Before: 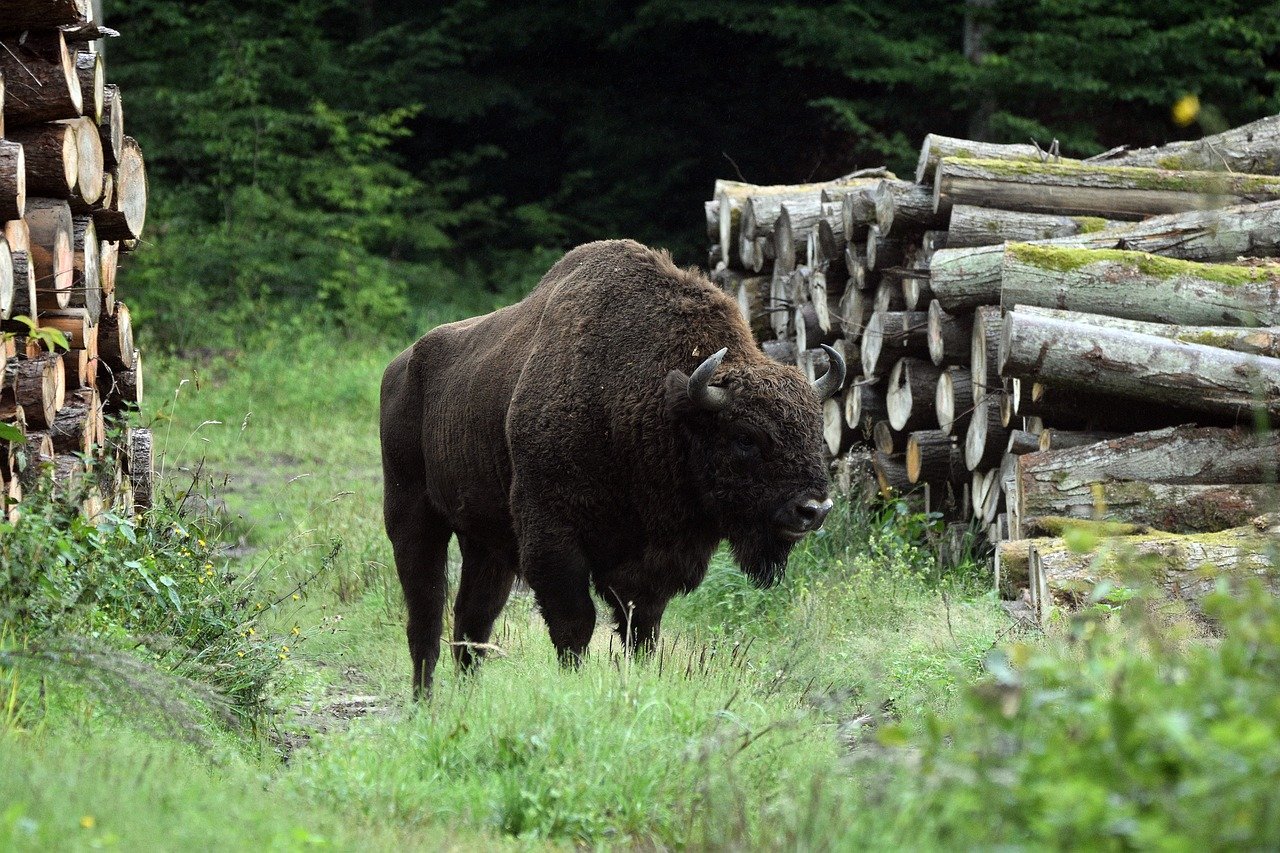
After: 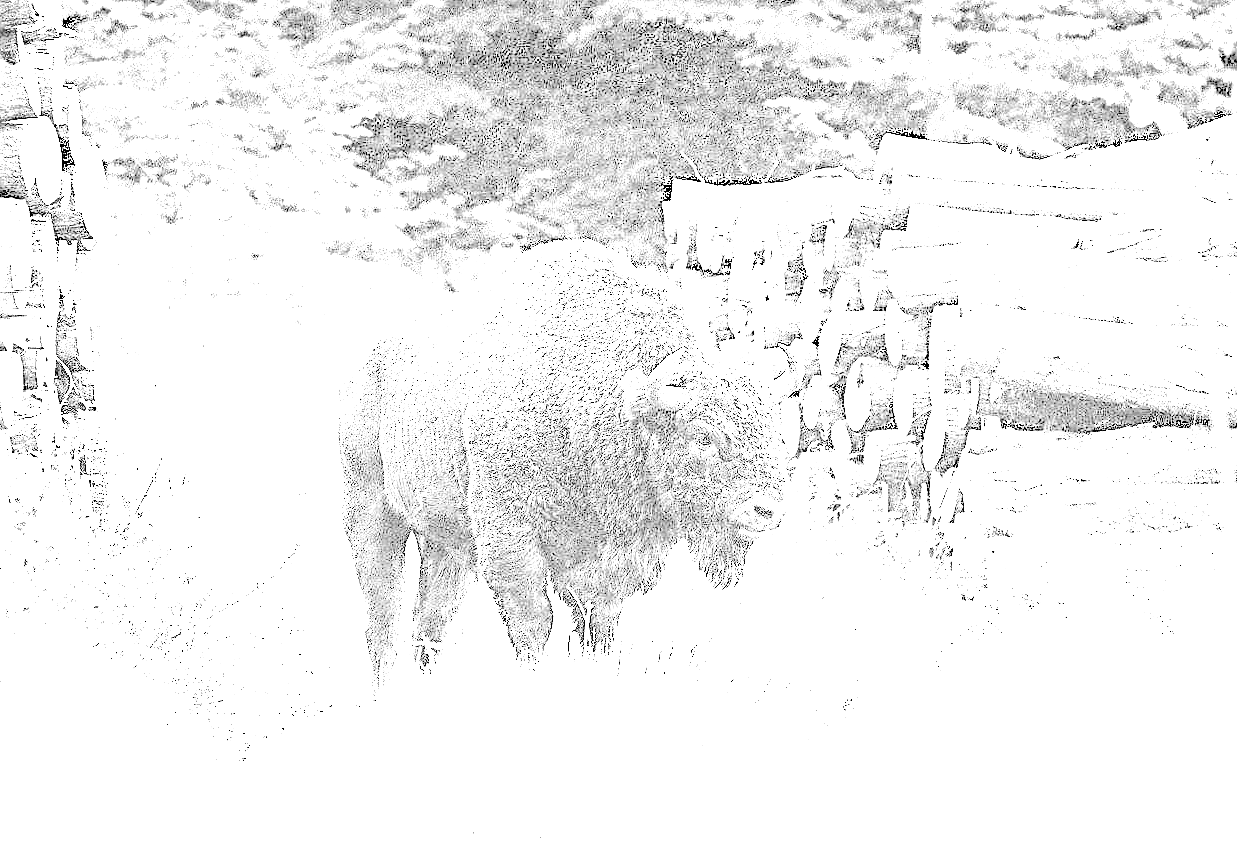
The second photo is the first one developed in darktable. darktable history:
tone curve: curves: ch0 [(0, 0) (0.003, 0.01) (0.011, 0.014) (0.025, 0.029) (0.044, 0.051) (0.069, 0.072) (0.1, 0.097) (0.136, 0.123) (0.177, 0.16) (0.224, 0.2) (0.277, 0.248) (0.335, 0.305) (0.399, 0.37) (0.468, 0.454) (0.543, 0.534) (0.623, 0.609) (0.709, 0.681) (0.801, 0.752) (0.898, 0.841) (1, 1)], color space Lab, independent channels, preserve colors none
exposure: exposure 7.932 EV, compensate highlight preservation false
filmic rgb: black relative exposure -3.43 EV, white relative exposure 3.45 EV, hardness 2.36, contrast 1.104
tone equalizer: -7 EV 0.158 EV, -6 EV 0.62 EV, -5 EV 1.19 EV, -4 EV 1.33 EV, -3 EV 1.17 EV, -2 EV 0.6 EV, -1 EV 0.159 EV
crop and rotate: left 3.348%
sharpen: on, module defaults
color zones: curves: ch0 [(0, 0.613) (0.01, 0.613) (0.245, 0.448) (0.498, 0.529) (0.642, 0.665) (0.879, 0.777) (0.99, 0.613)]; ch1 [(0, 0) (0.143, 0) (0.286, 0) (0.429, 0) (0.571, 0) (0.714, 0) (0.857, 0)]
haze removal: compatibility mode true, adaptive false
